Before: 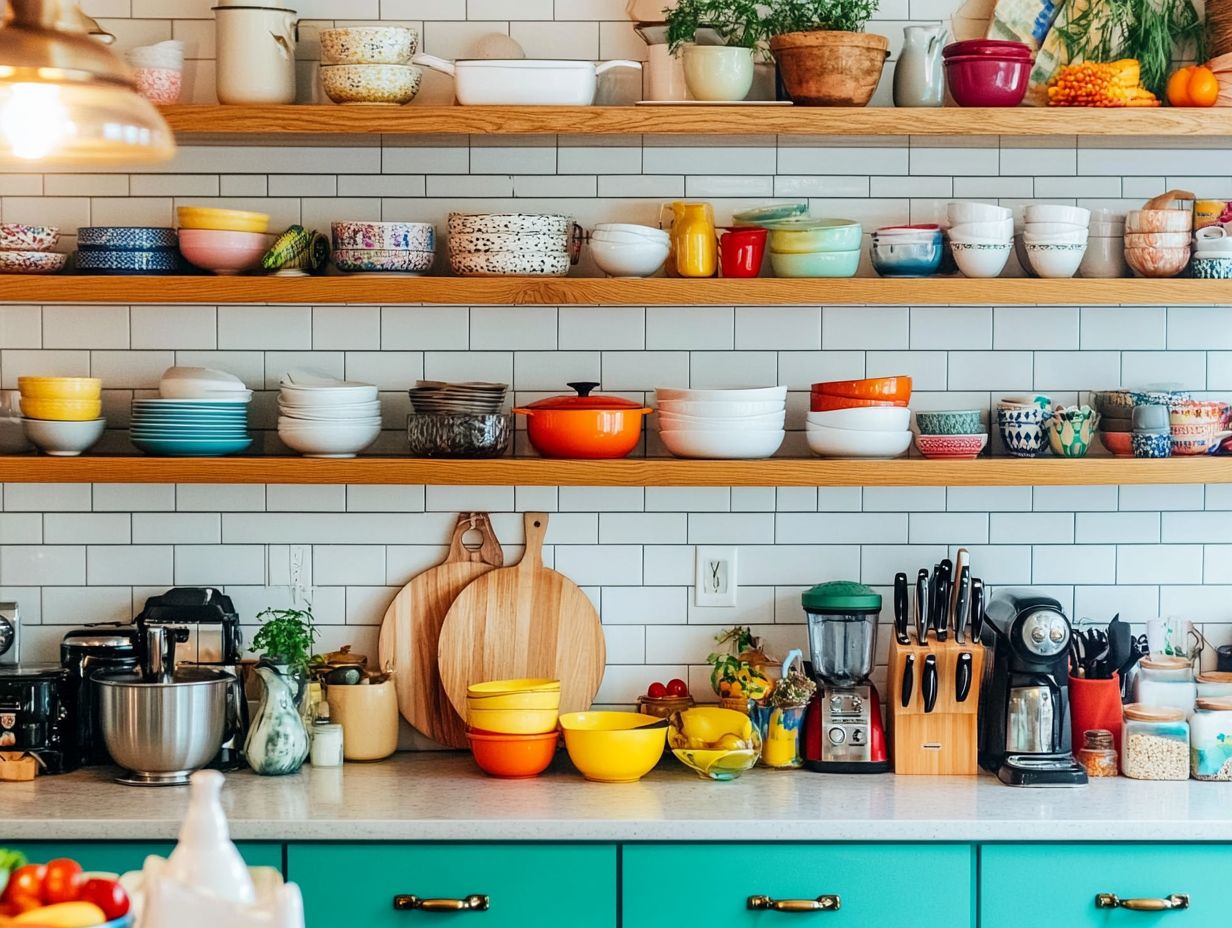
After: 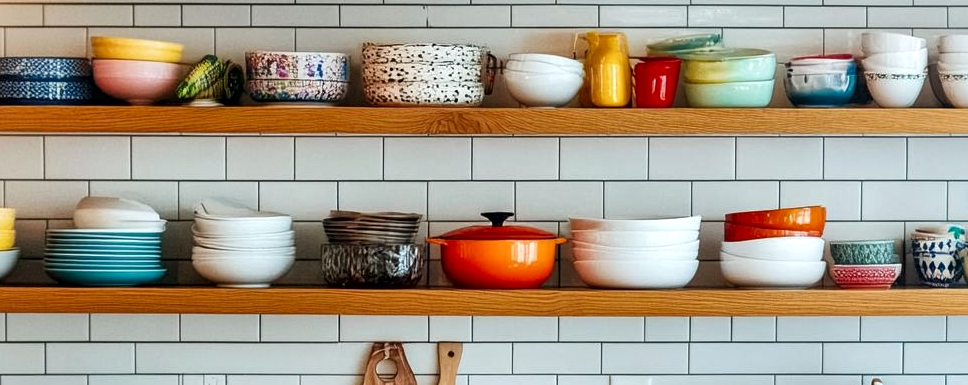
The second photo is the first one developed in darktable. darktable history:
crop: left 7.036%, top 18.398%, right 14.379%, bottom 40.043%
local contrast: mode bilateral grid, contrast 20, coarseness 50, detail 171%, midtone range 0.2
